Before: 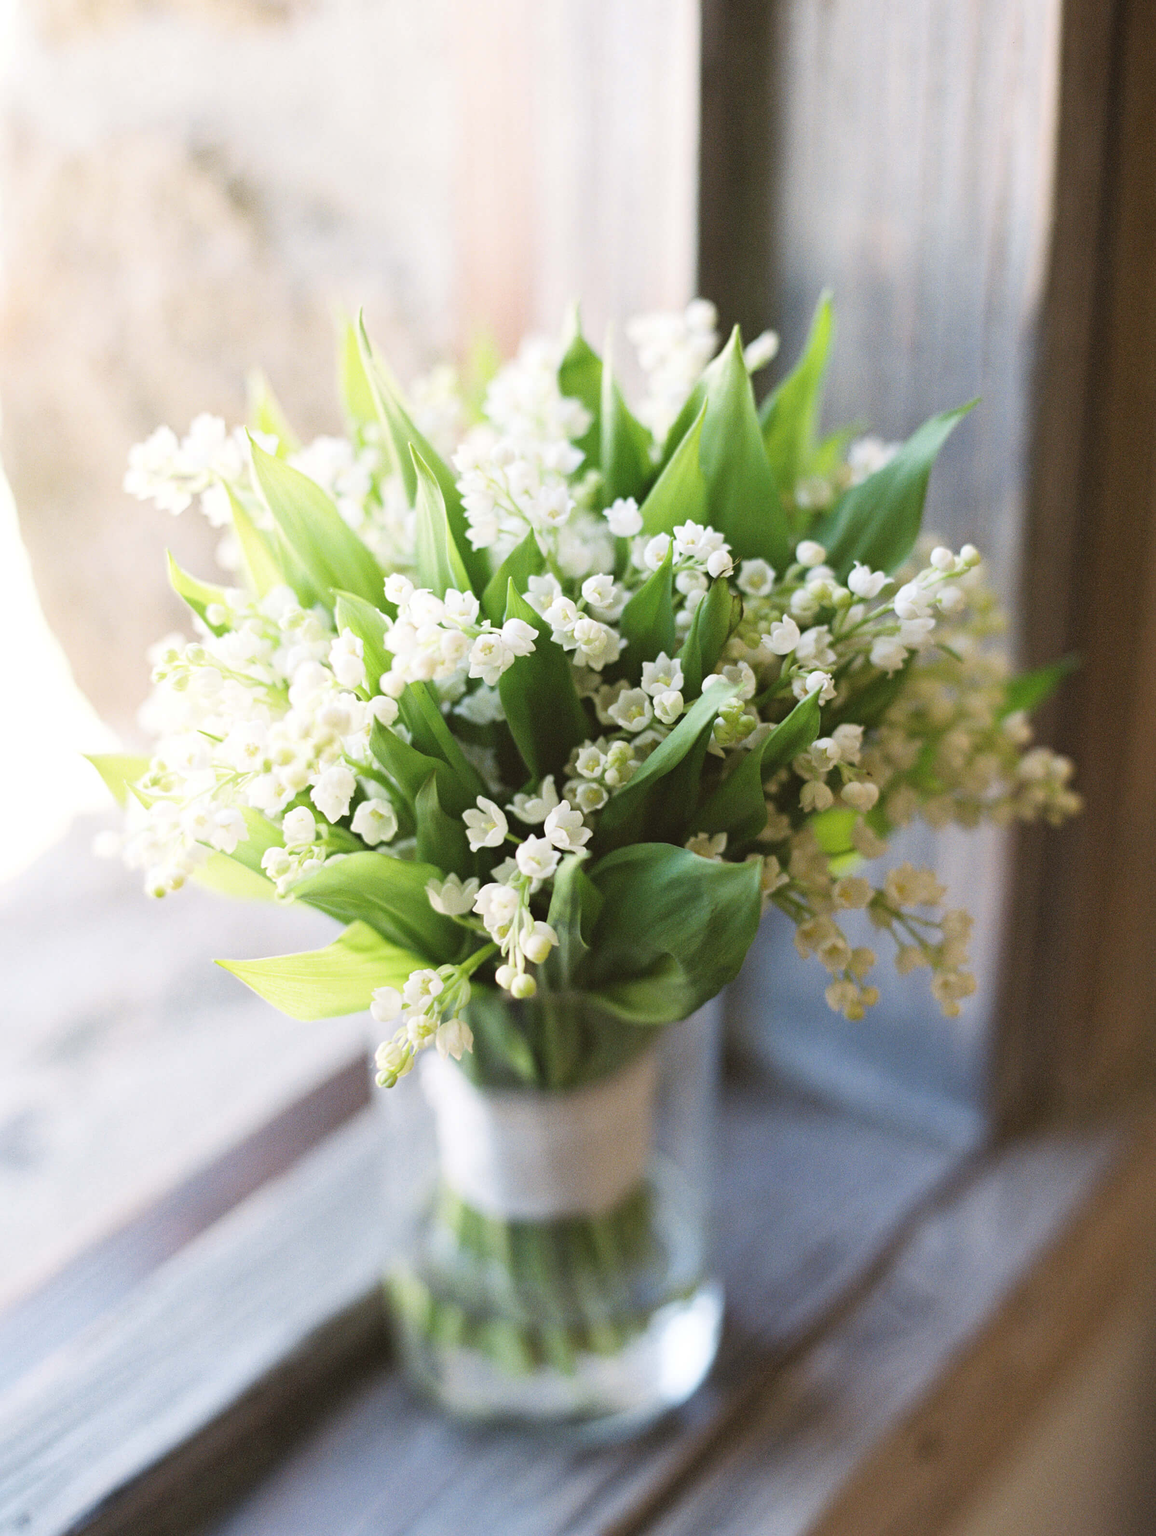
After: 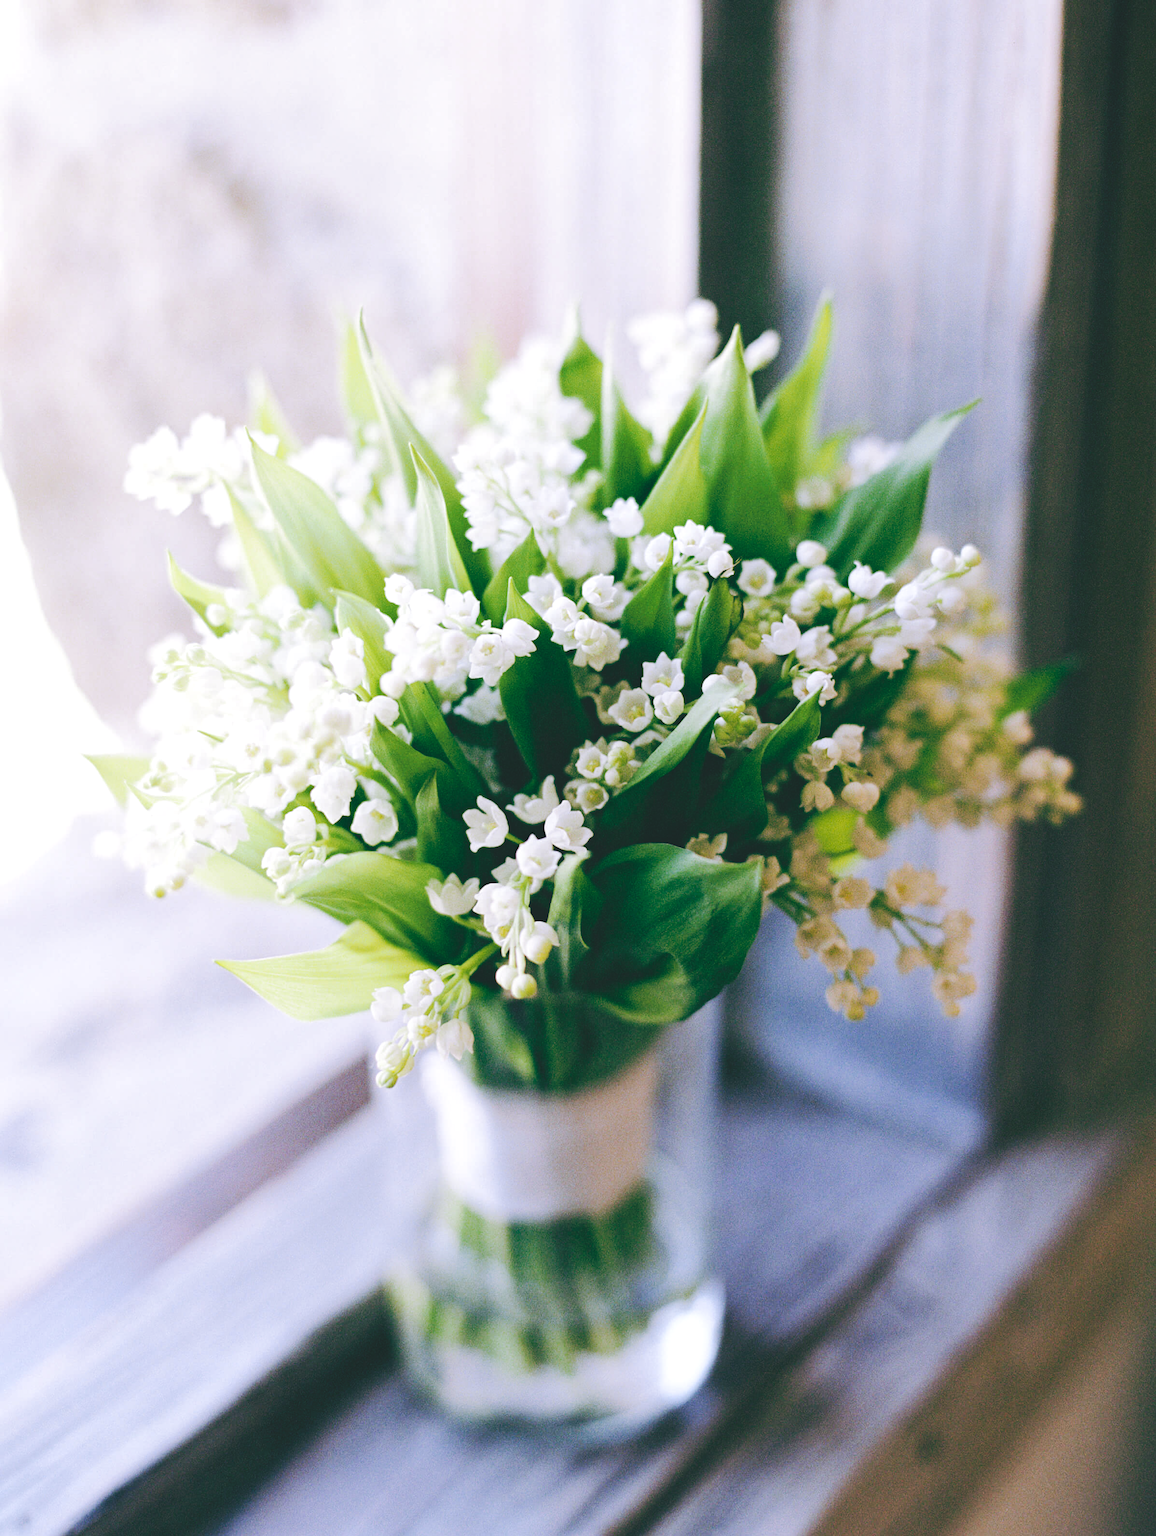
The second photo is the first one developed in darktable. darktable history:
tone curve: curves: ch0 [(0, 0) (0.003, 0.108) (0.011, 0.112) (0.025, 0.117) (0.044, 0.126) (0.069, 0.133) (0.1, 0.146) (0.136, 0.158) (0.177, 0.178) (0.224, 0.212) (0.277, 0.256) (0.335, 0.331) (0.399, 0.423) (0.468, 0.538) (0.543, 0.641) (0.623, 0.721) (0.709, 0.792) (0.801, 0.845) (0.898, 0.917) (1, 1)], preserve colors none
color look up table: target L [93.55, 92.63, 89.64, 83.6, 66.92, 62.38, 60.12, 50.05, 46.25, 33.42, 15.79, 6.427, 200.7, 102.53, 87.45, 87.32, 64.74, 57.58, 55.92, 47.77, 44.66, 52.06, 26.7, 11.62, 89.26, 76.25, 69.61, 71.39, 62.65, 62.23, 66.89, 57.09, 47.11, 46.39, 44.77, 37.65, 38.4, 38.22, 32.43, 27.88, 6.797, 12.2, 85.98, 65.04, 53.16, 49.12, 43.89, 29.83, 18.55], target a [-20.32, -22.05, -33.95, -8.434, -50.51, -57.25, -22.72, -25.27, -4.428, -29.34, -48.46, -19.99, 0, 0, 10.21, 5.272, 37.55, 58.68, 28.02, 63.11, 52.34, 32.35, 41.53, -3.647, 13.14, 21.46, 8.369, 42.64, 68.87, 35.8, 68.84, 0.27, 8.723, 22.79, 28.86, 48.04, 26.45, 54.34, -3.492, 41.72, -8.627, 5.012, -22.82, -25.96, -11.54, -23.85, -11.65, 0.169, -29.5], target b [79.4, 15.94, -9.21, -8.328, 24.69, 51.57, 26.07, 40.55, 20.26, 26.45, 13.37, -0.909, -0.001, -0.002, -2.077, 42.36, 4.032, 28.15, 24.26, 32.86, 0.66, 50.2, 7.615, 5.371, -18.85, -37.18, -25.73, -44.68, -38.96, -38.28, -52.12, -7.926, -63.45, -5.82, -63.57, -3.668, -87.69, -67.23, -5.649, -25.84, -28.14, -37.92, -19.77, -28.52, -51.45, -4.501, -20.82, -28.26, -11.27], num patches 49
